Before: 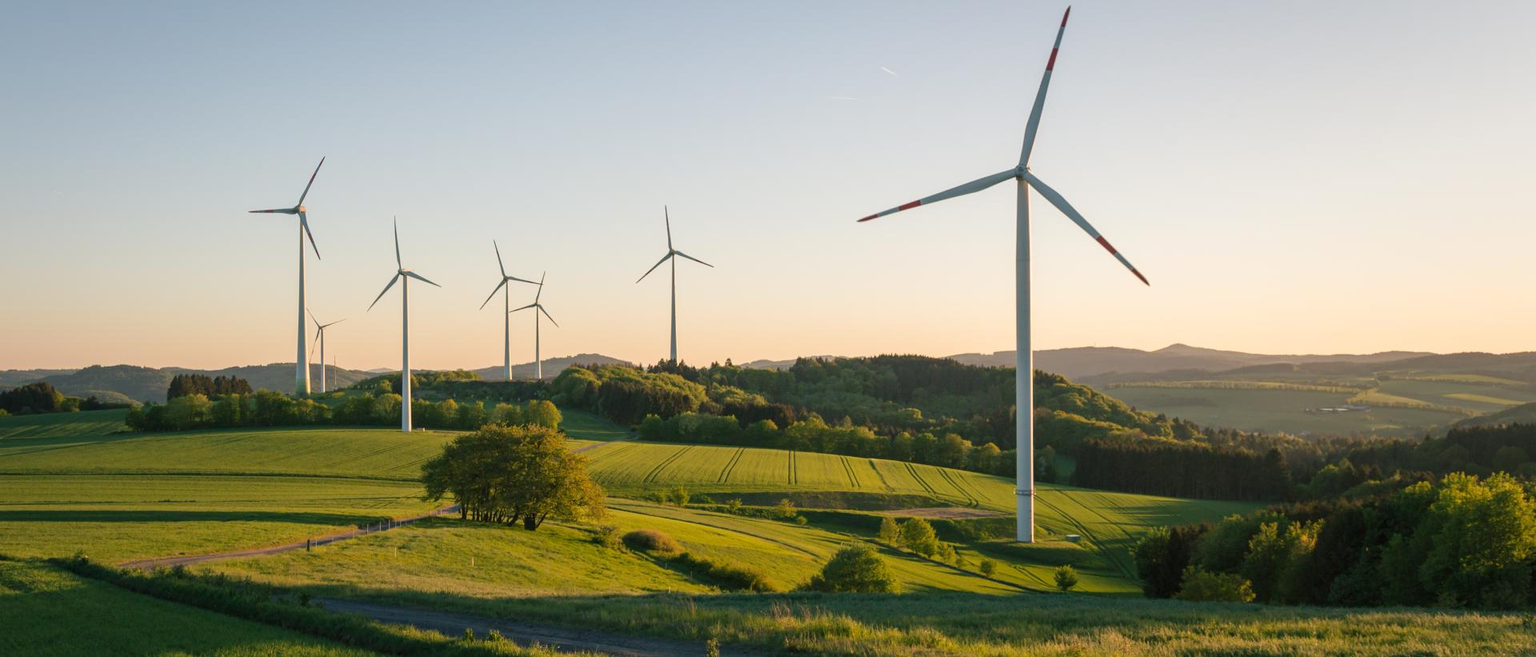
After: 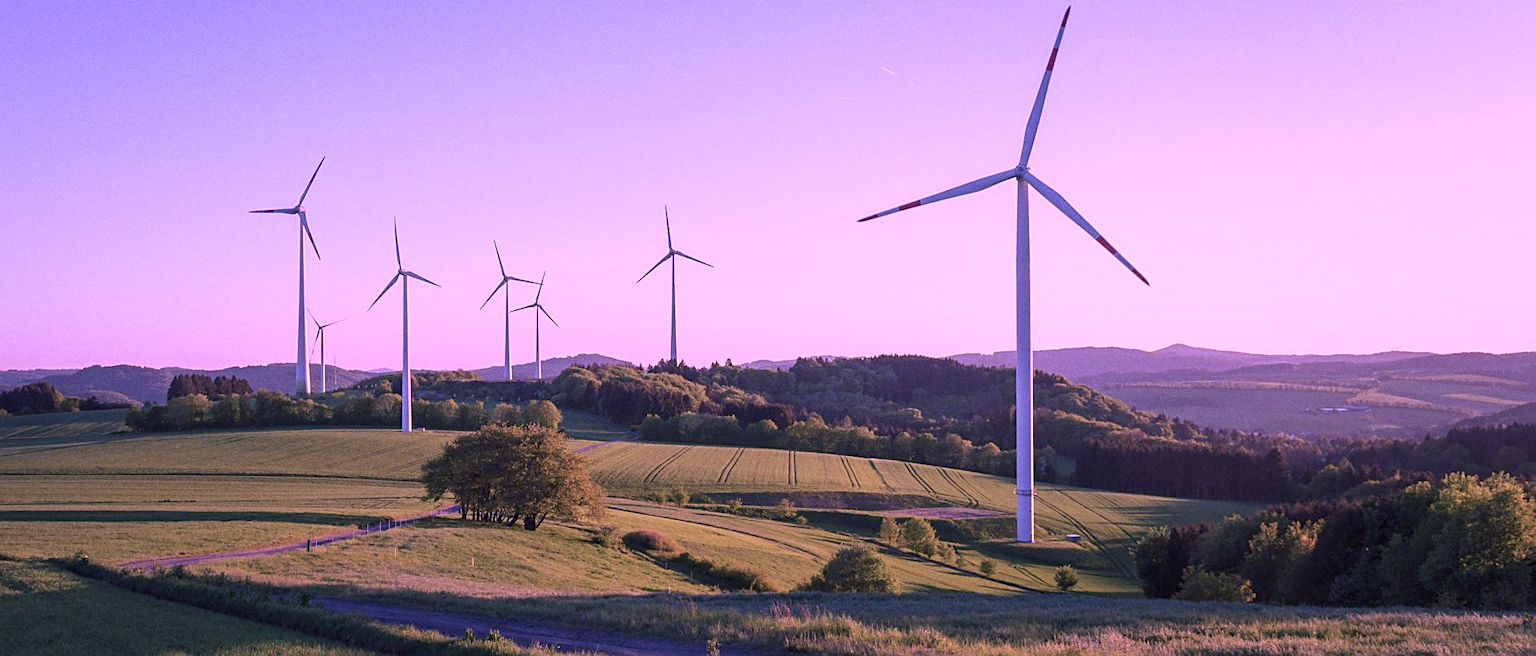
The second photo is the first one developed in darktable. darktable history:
color calibration: illuminant custom, x 0.379, y 0.481, temperature 4443.07 K
sharpen: on, module defaults
grain: coarseness 0.09 ISO
